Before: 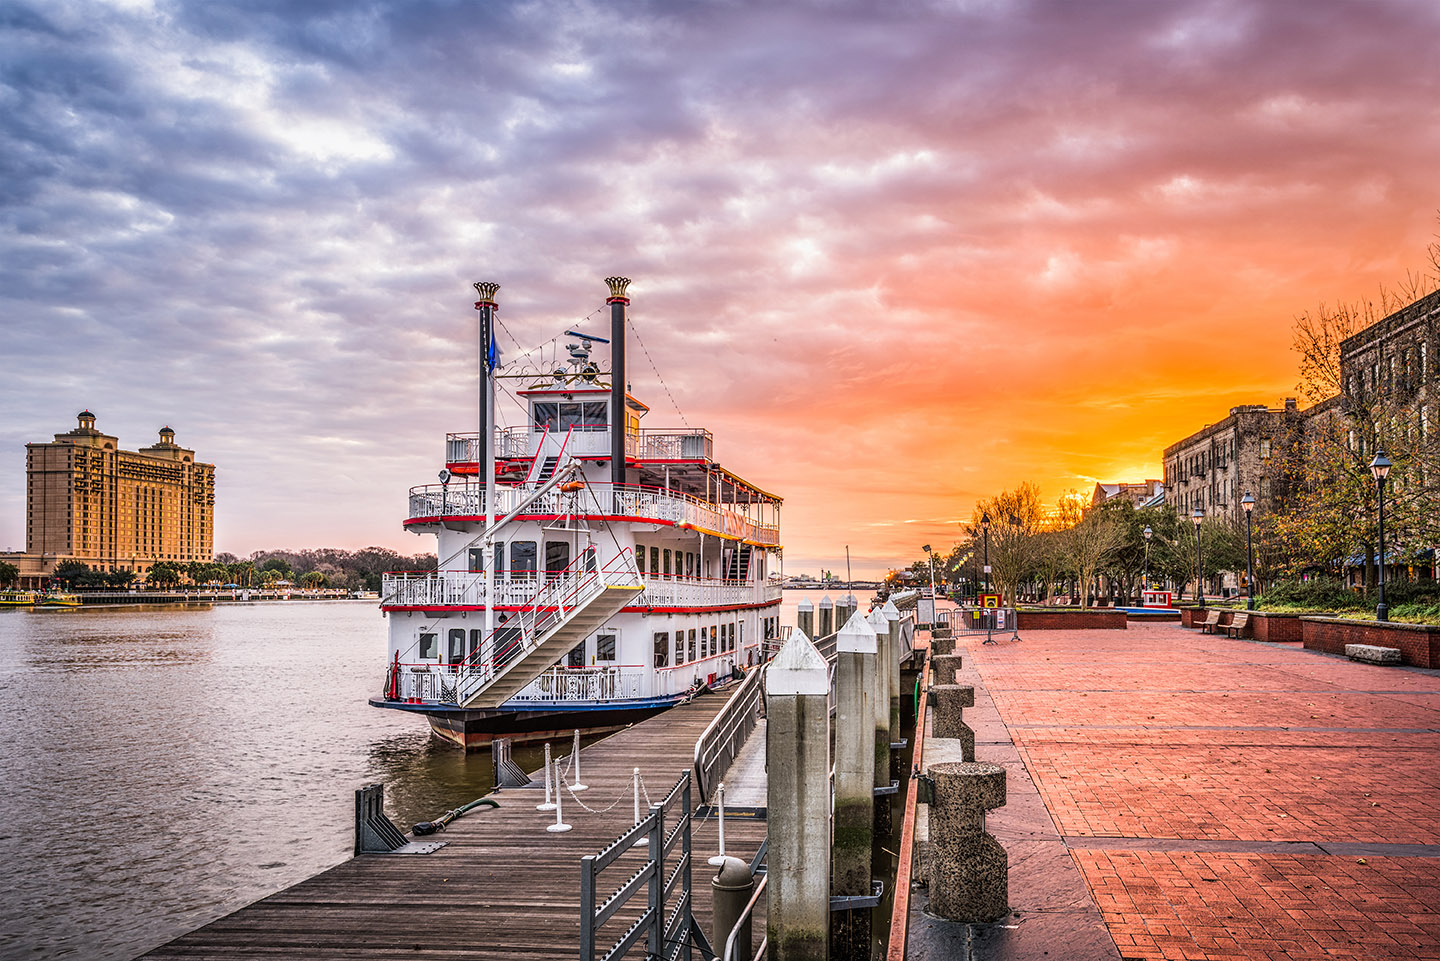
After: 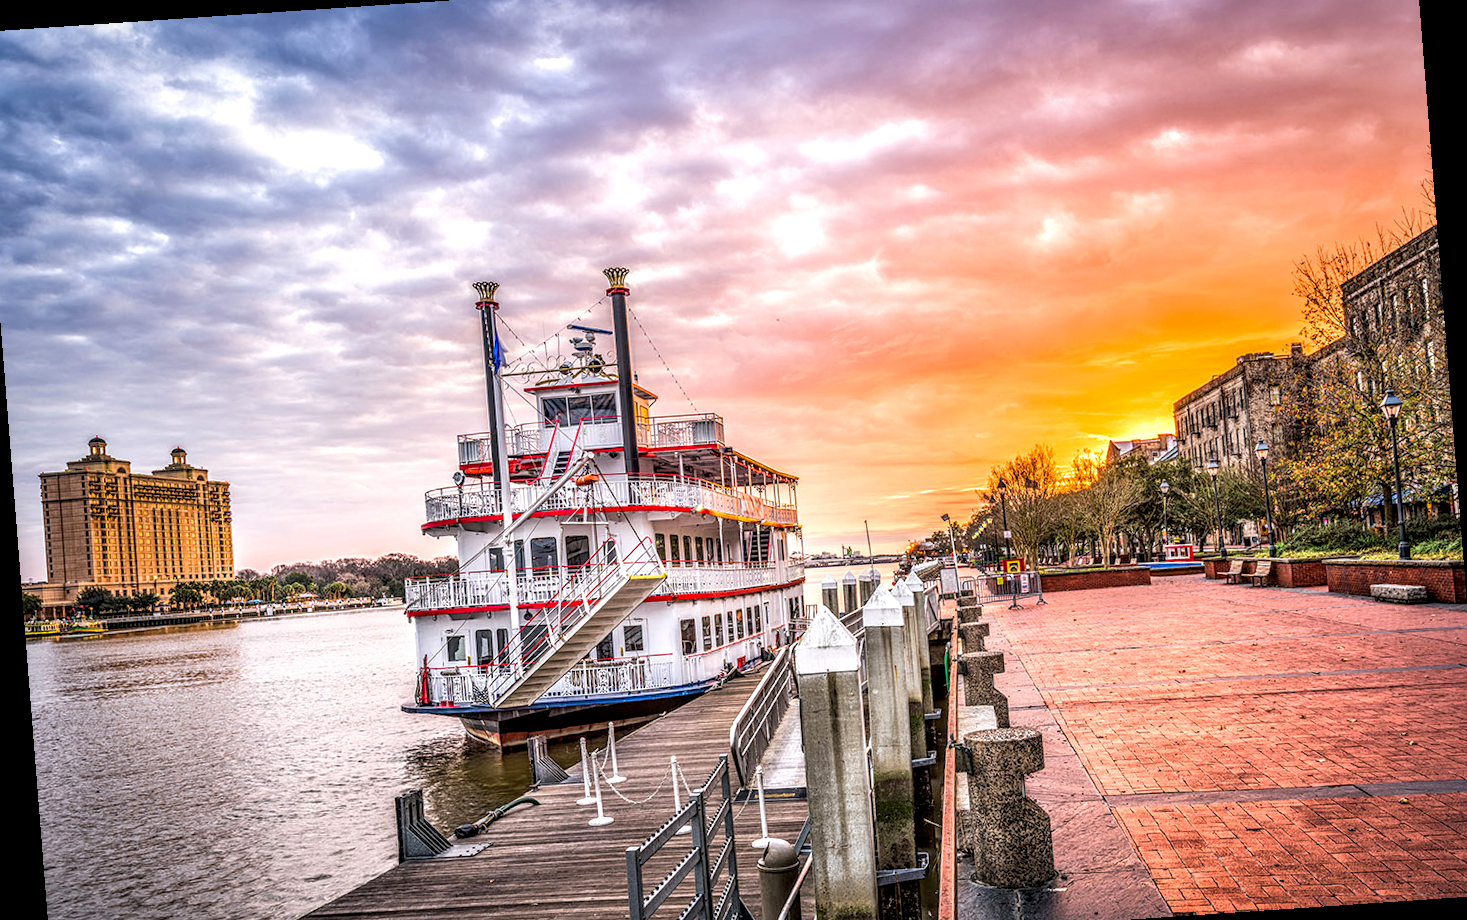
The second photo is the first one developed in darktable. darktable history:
exposure: black level correction 0.003, exposure 0.383 EV, compensate highlight preservation false
crop: left 1.507%, top 6.147%, right 1.379%, bottom 6.637%
local contrast: detail 130%
rotate and perspective: rotation -4.2°, shear 0.006, automatic cropping off
